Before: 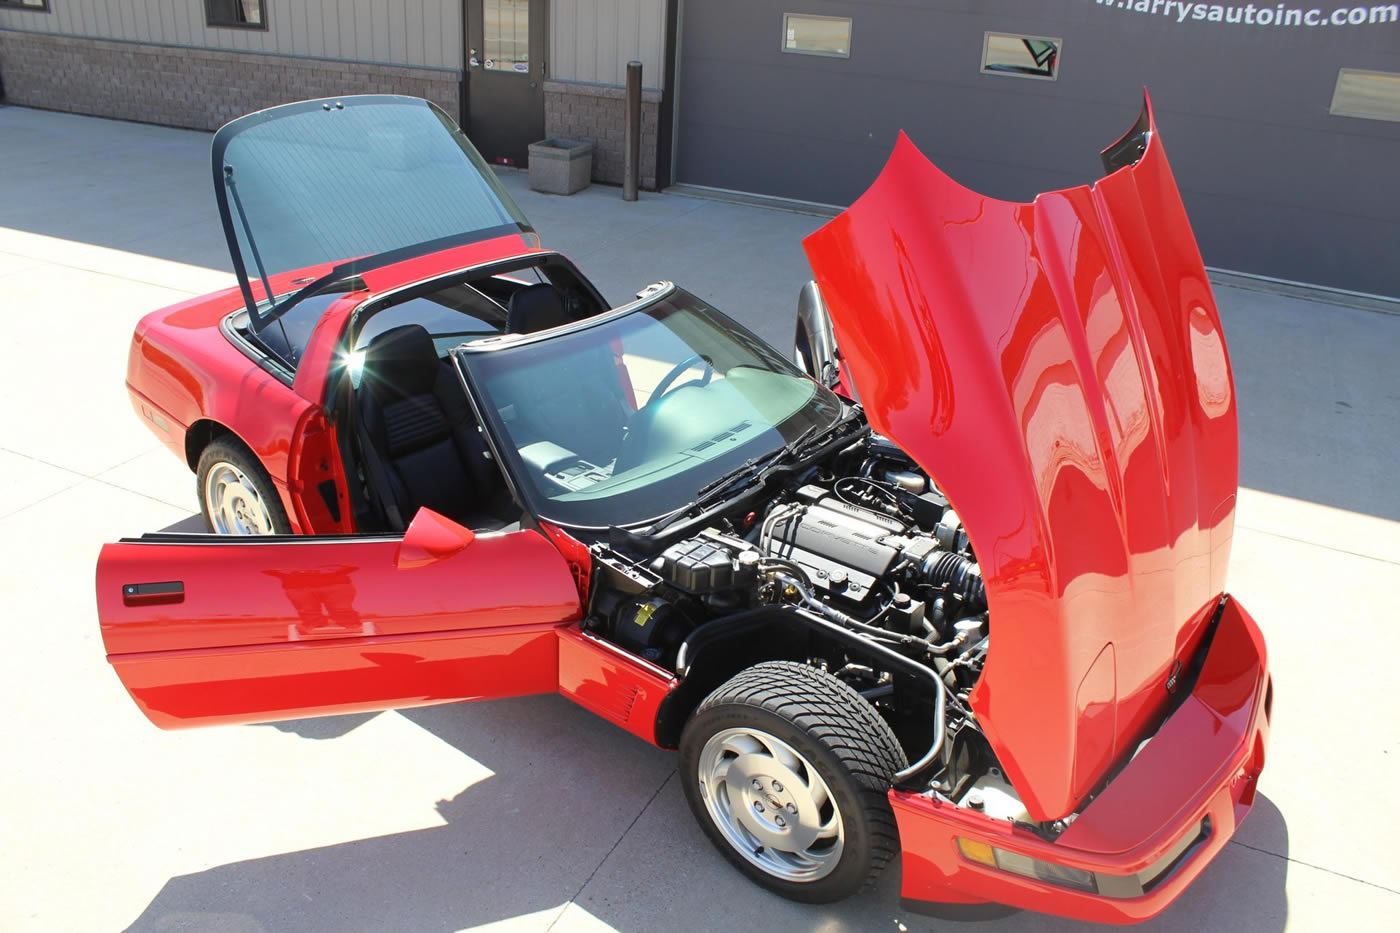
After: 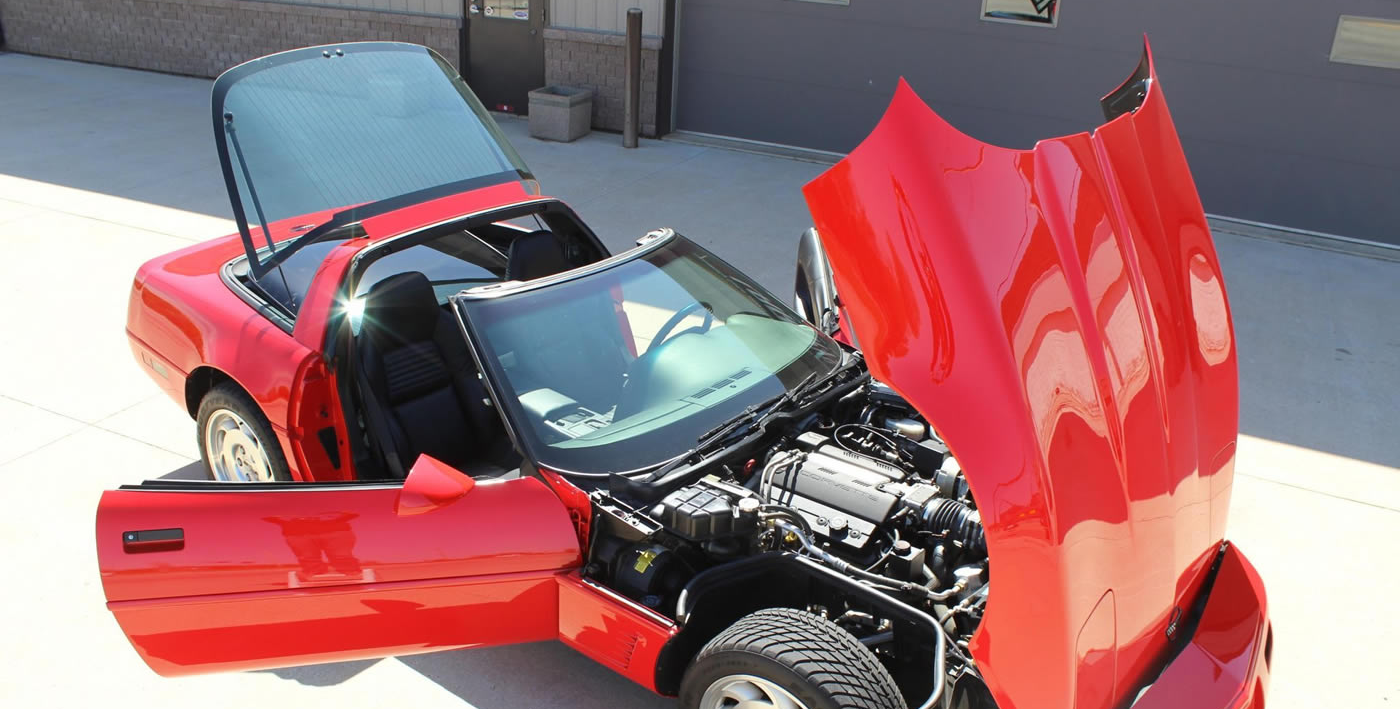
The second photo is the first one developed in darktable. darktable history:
crop: top 5.733%, bottom 18.205%
